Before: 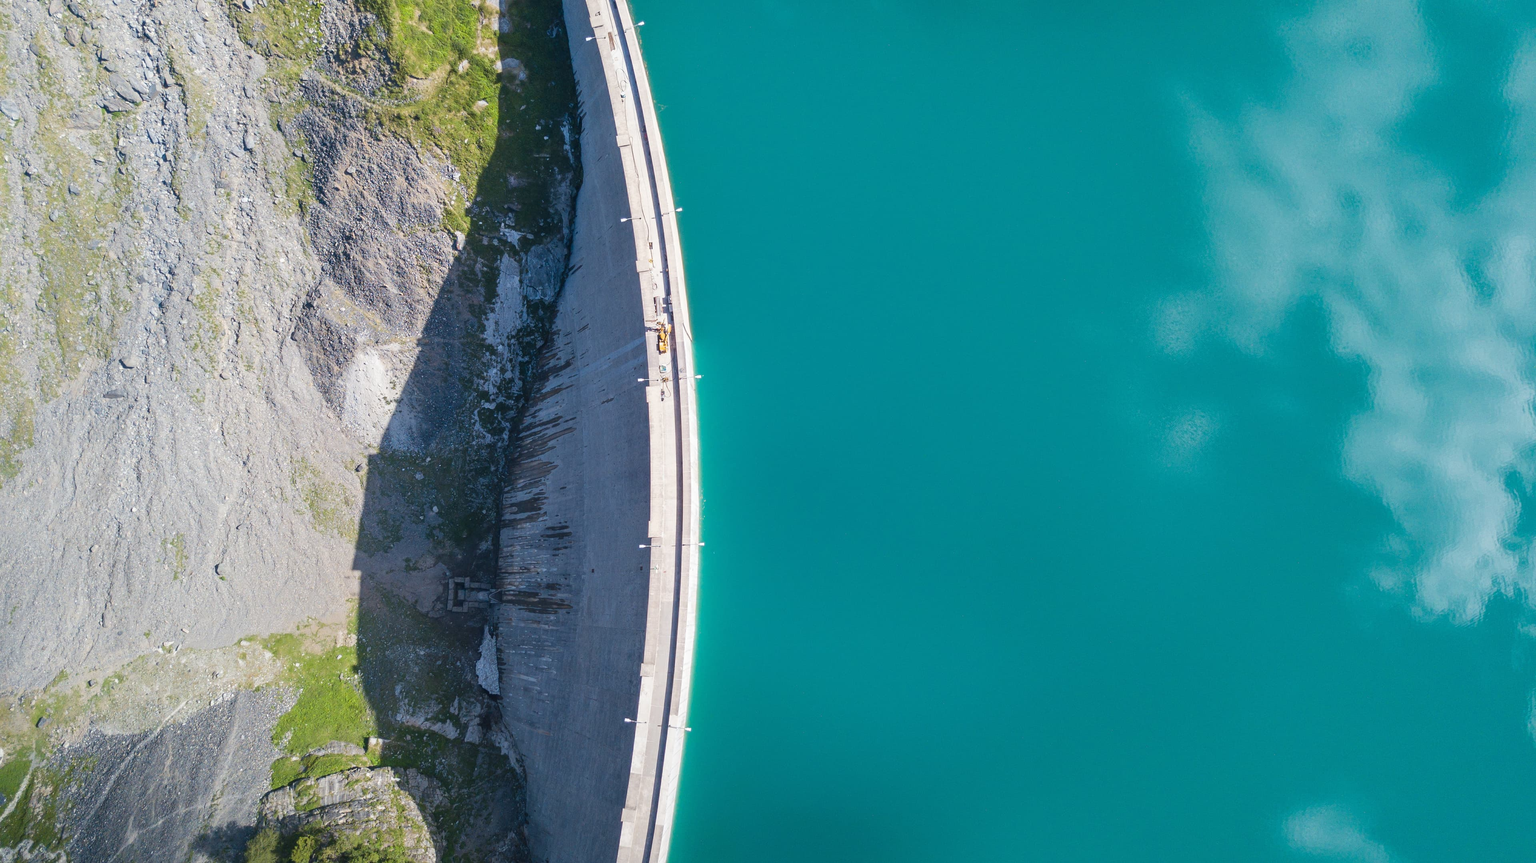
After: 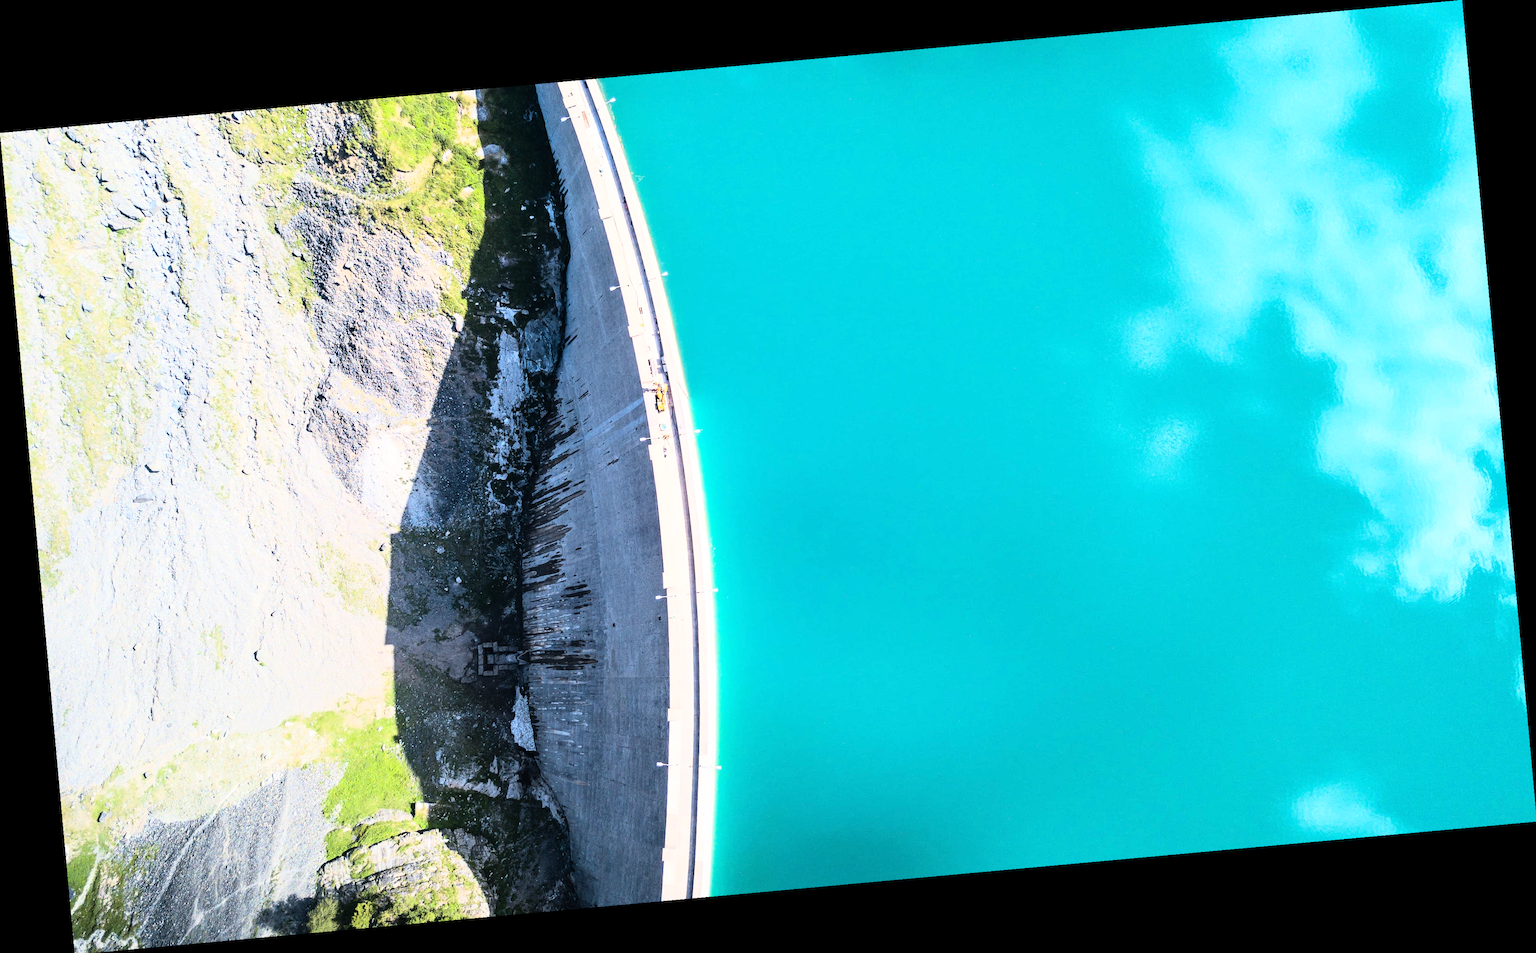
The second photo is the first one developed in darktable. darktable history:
color correction: highlights a* -0.137, highlights b* 0.137
rotate and perspective: rotation -5.2°, automatic cropping off
rgb curve: curves: ch0 [(0, 0) (0.21, 0.15) (0.24, 0.21) (0.5, 0.75) (0.75, 0.96) (0.89, 0.99) (1, 1)]; ch1 [(0, 0.02) (0.21, 0.13) (0.25, 0.2) (0.5, 0.67) (0.75, 0.9) (0.89, 0.97) (1, 1)]; ch2 [(0, 0.02) (0.21, 0.13) (0.25, 0.2) (0.5, 0.67) (0.75, 0.9) (0.89, 0.97) (1, 1)], compensate middle gray true
